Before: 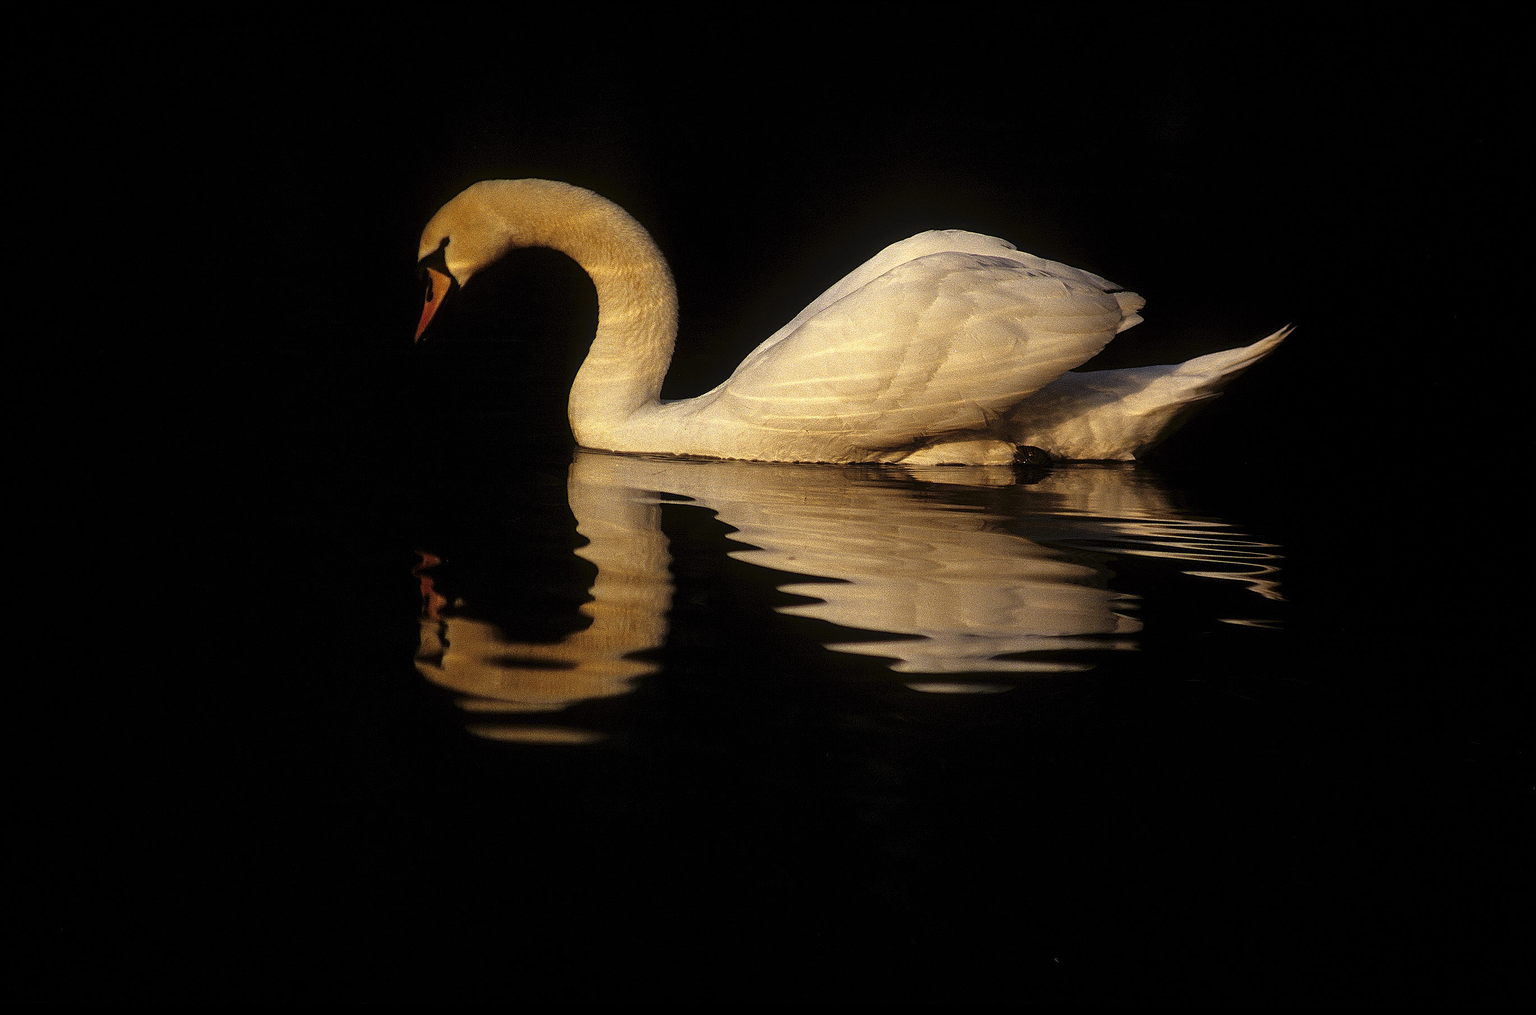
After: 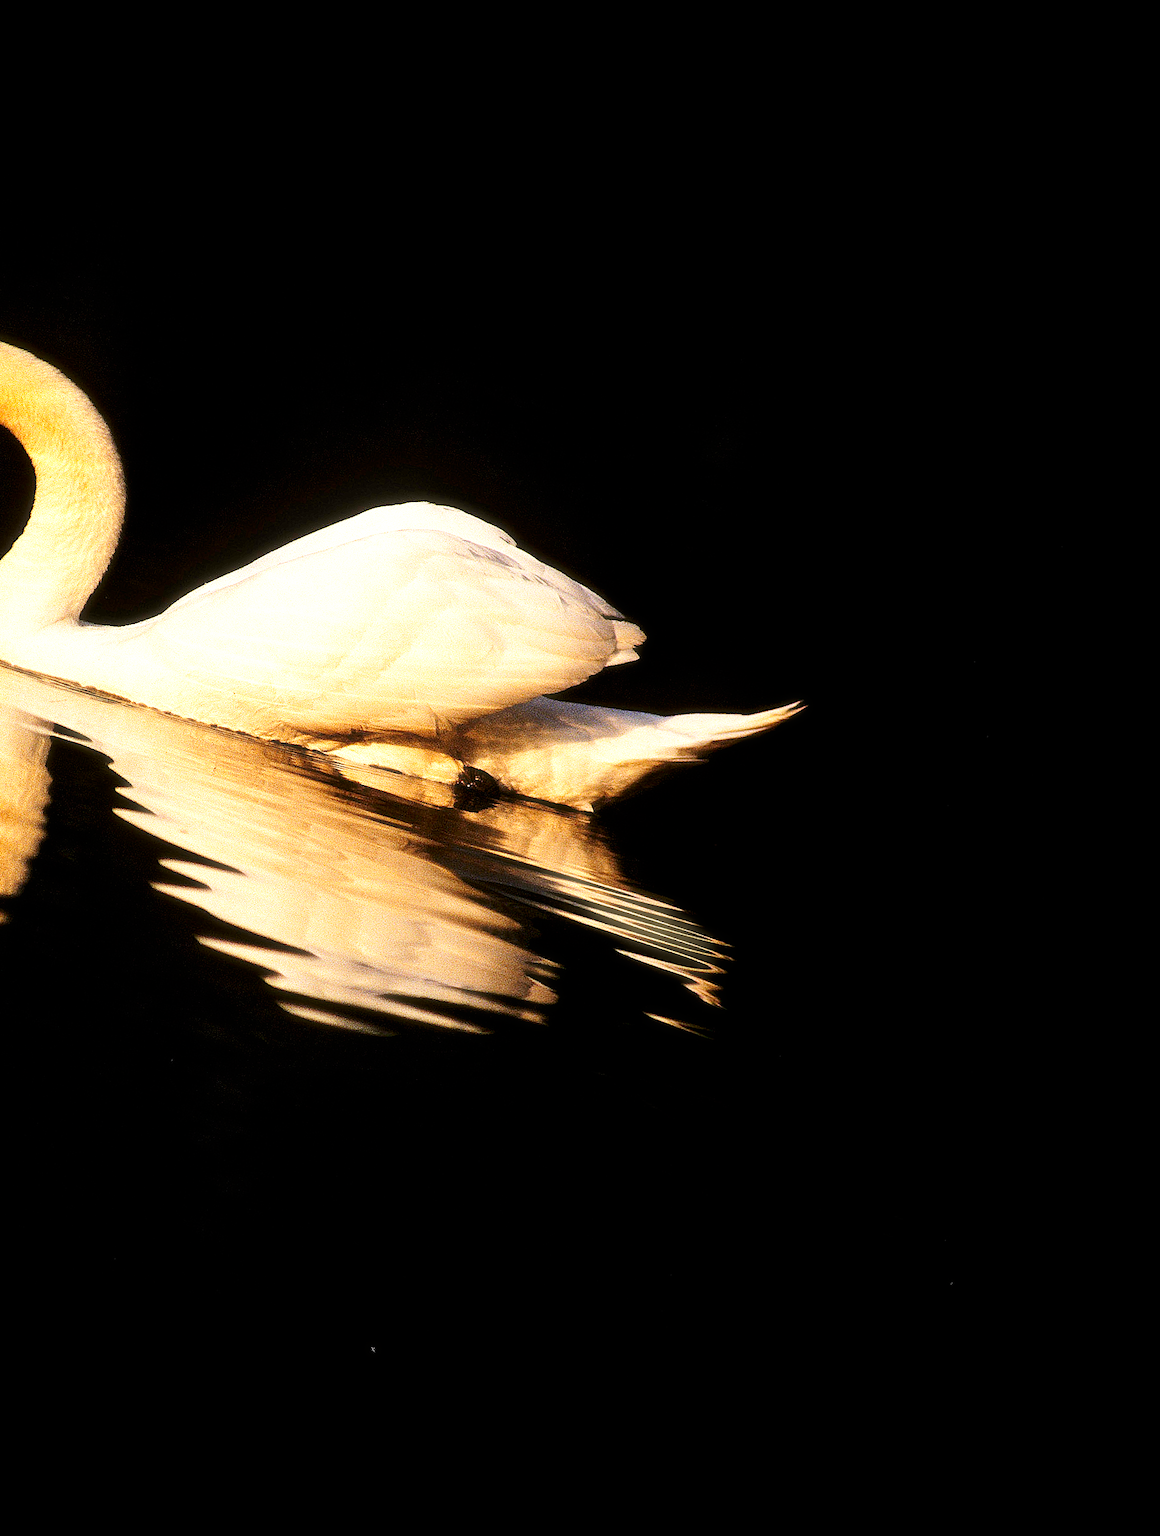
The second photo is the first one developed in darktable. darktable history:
haze removal: strength -0.09, adaptive false
exposure: exposure 0.999 EV, compensate highlight preservation false
contrast brightness saturation: contrast 0.04, saturation 0.16
crop: left 41.402%
base curve: curves: ch0 [(0, 0) (0.005, 0.002) (0.15, 0.3) (0.4, 0.7) (0.75, 0.95) (1, 1)], preserve colors none
rotate and perspective: rotation 13.27°, automatic cropping off
